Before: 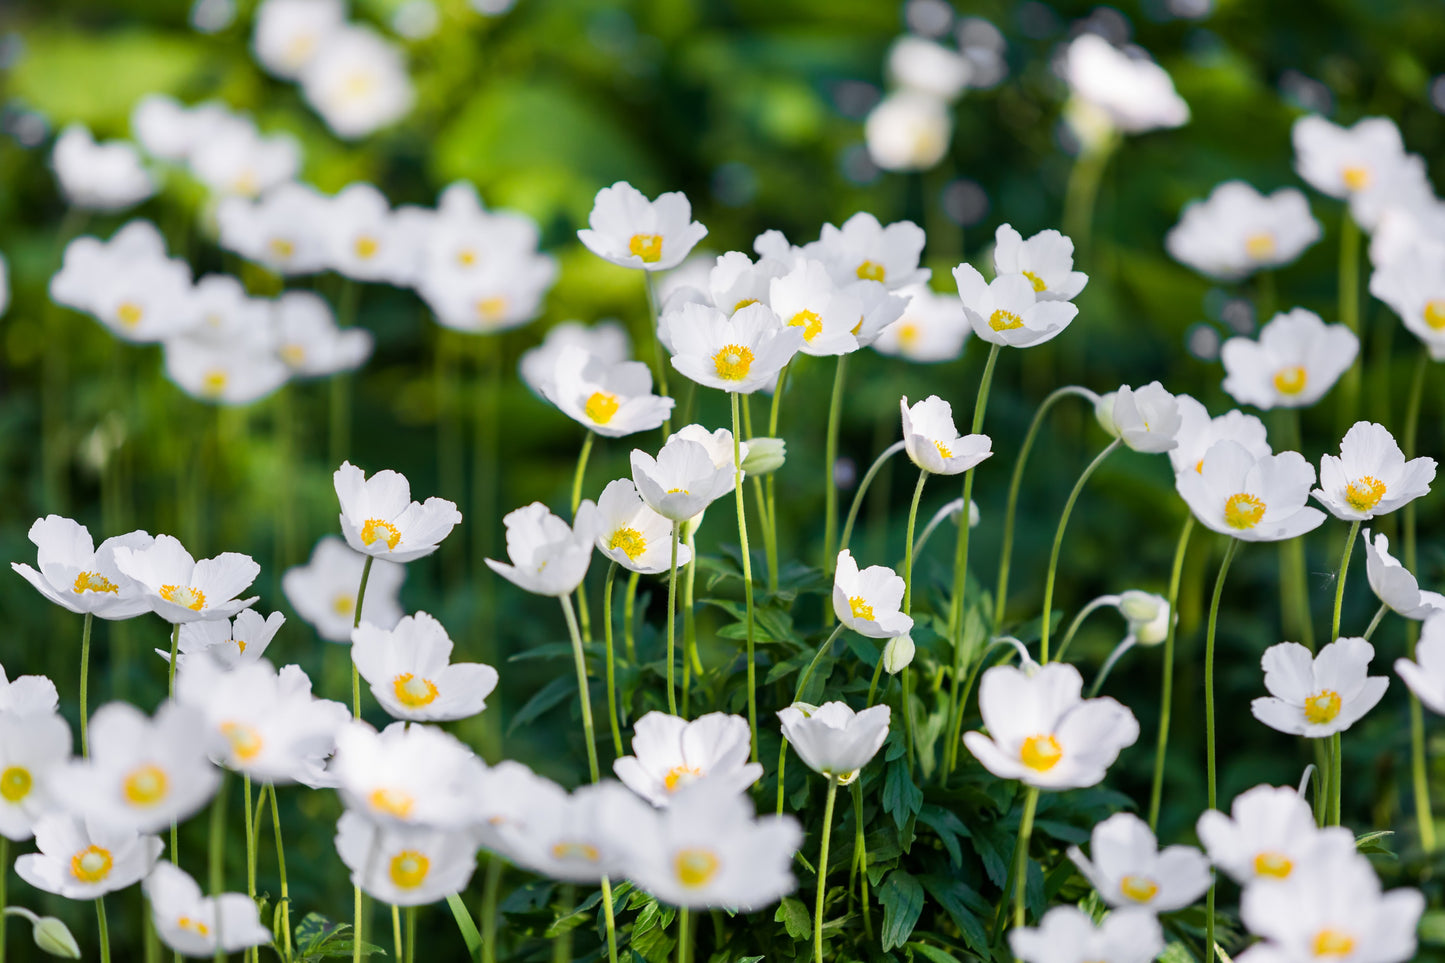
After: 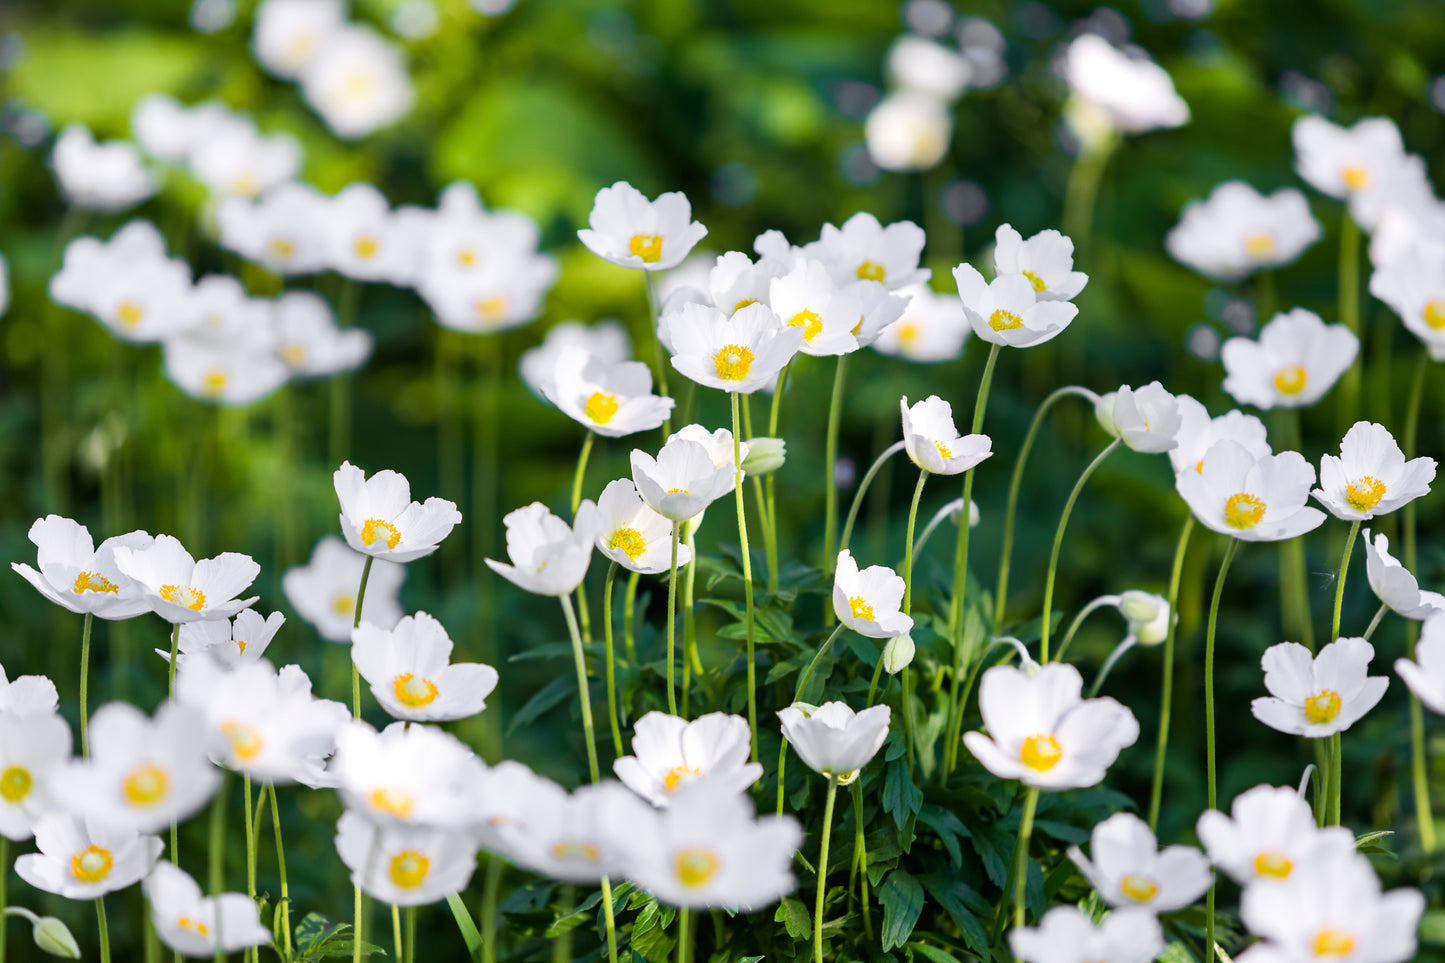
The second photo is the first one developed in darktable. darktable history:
exposure: exposure 0.13 EV, compensate exposure bias true, compensate highlight preservation false
